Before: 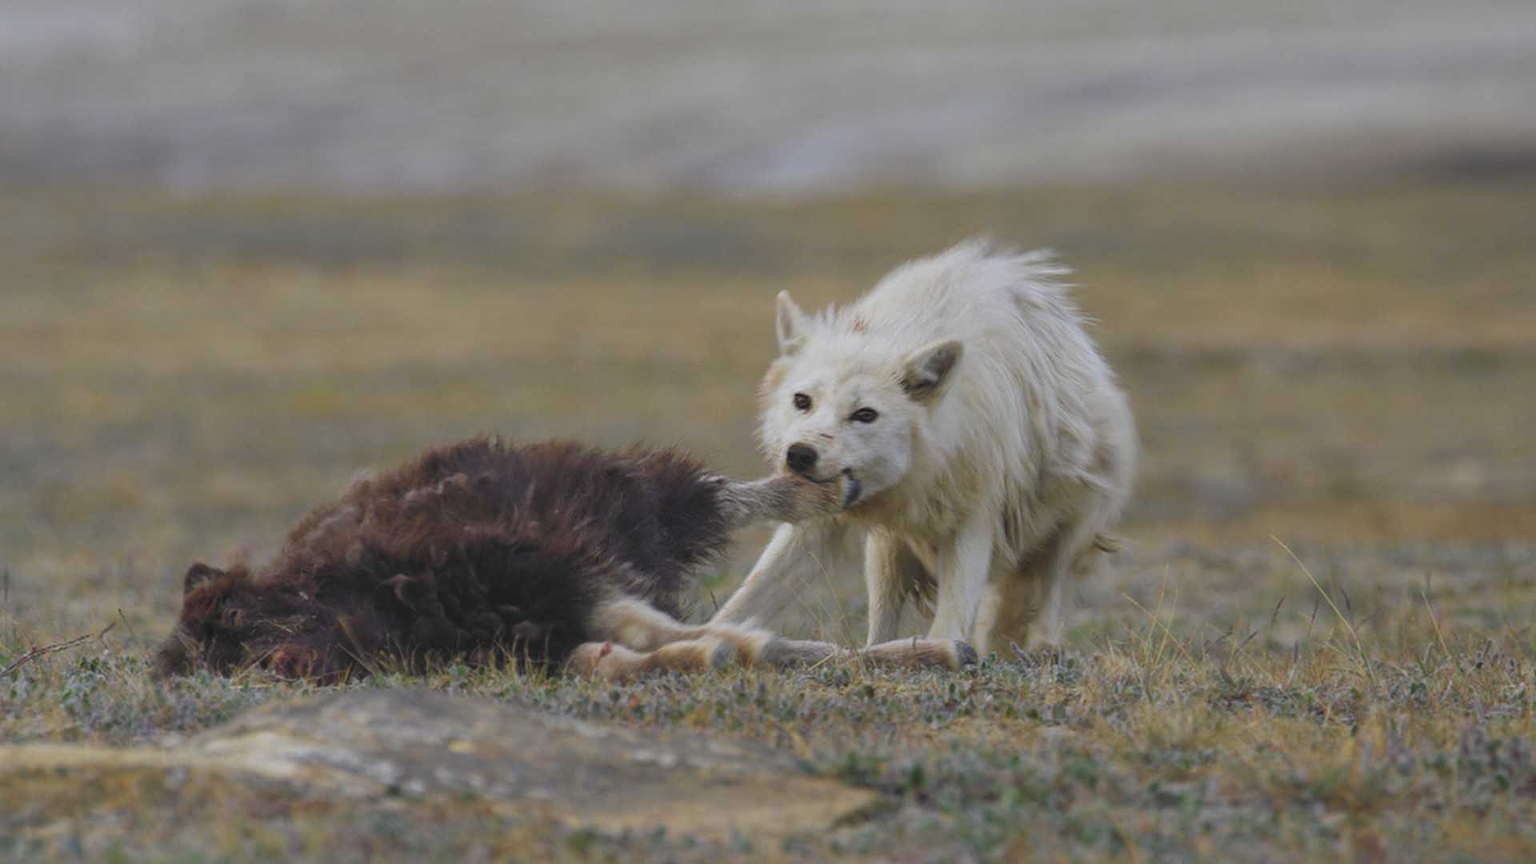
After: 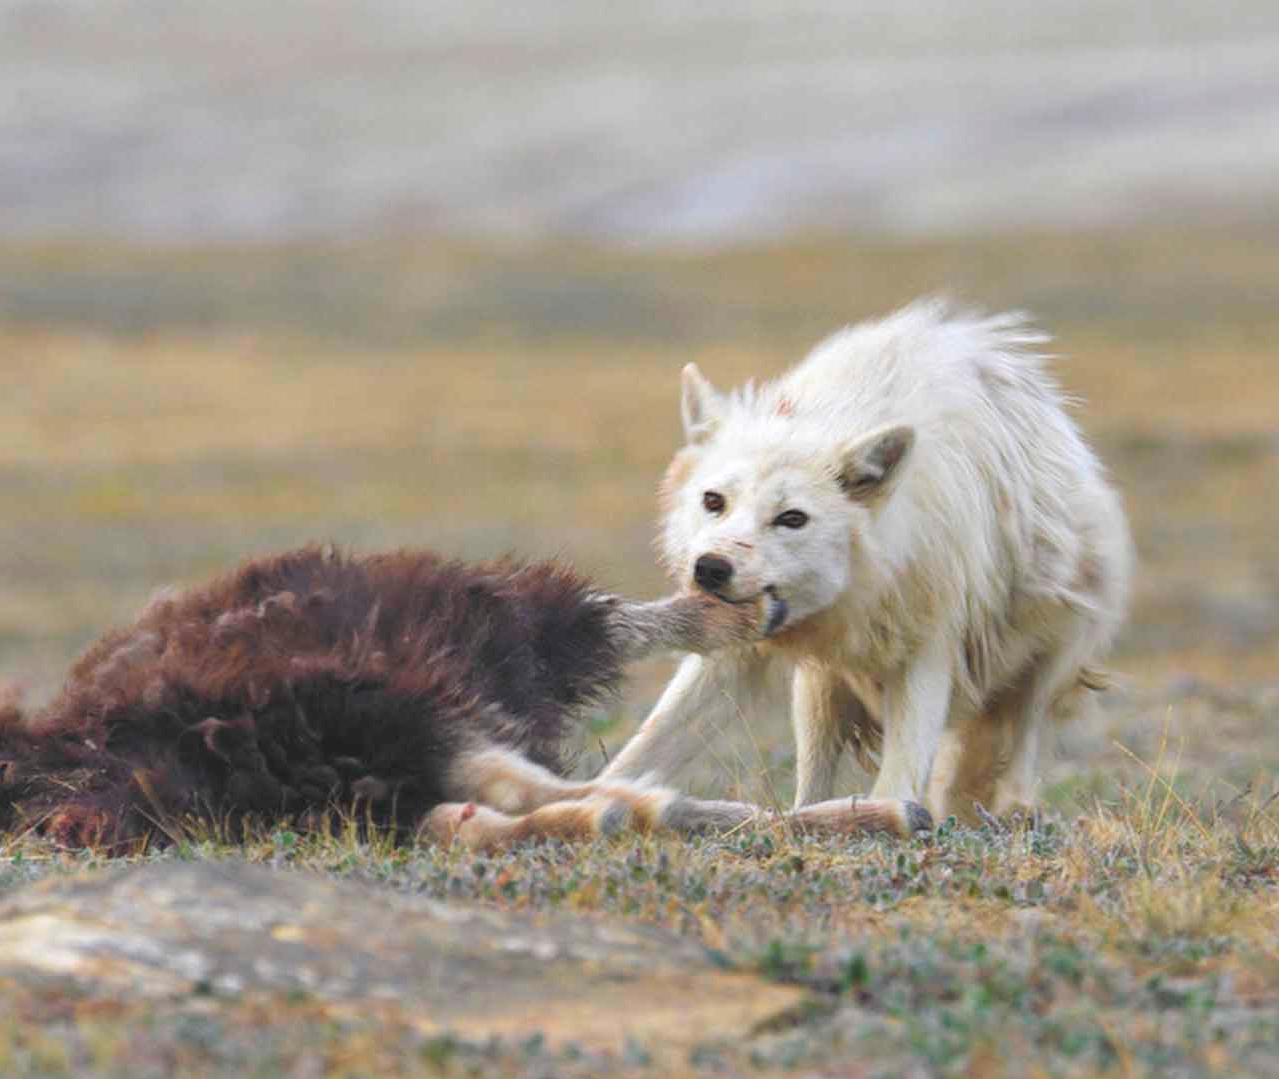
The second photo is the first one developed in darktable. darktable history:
exposure: exposure 0.781 EV, compensate highlight preservation false
white balance: emerald 1
crop and rotate: left 15.055%, right 18.278%
